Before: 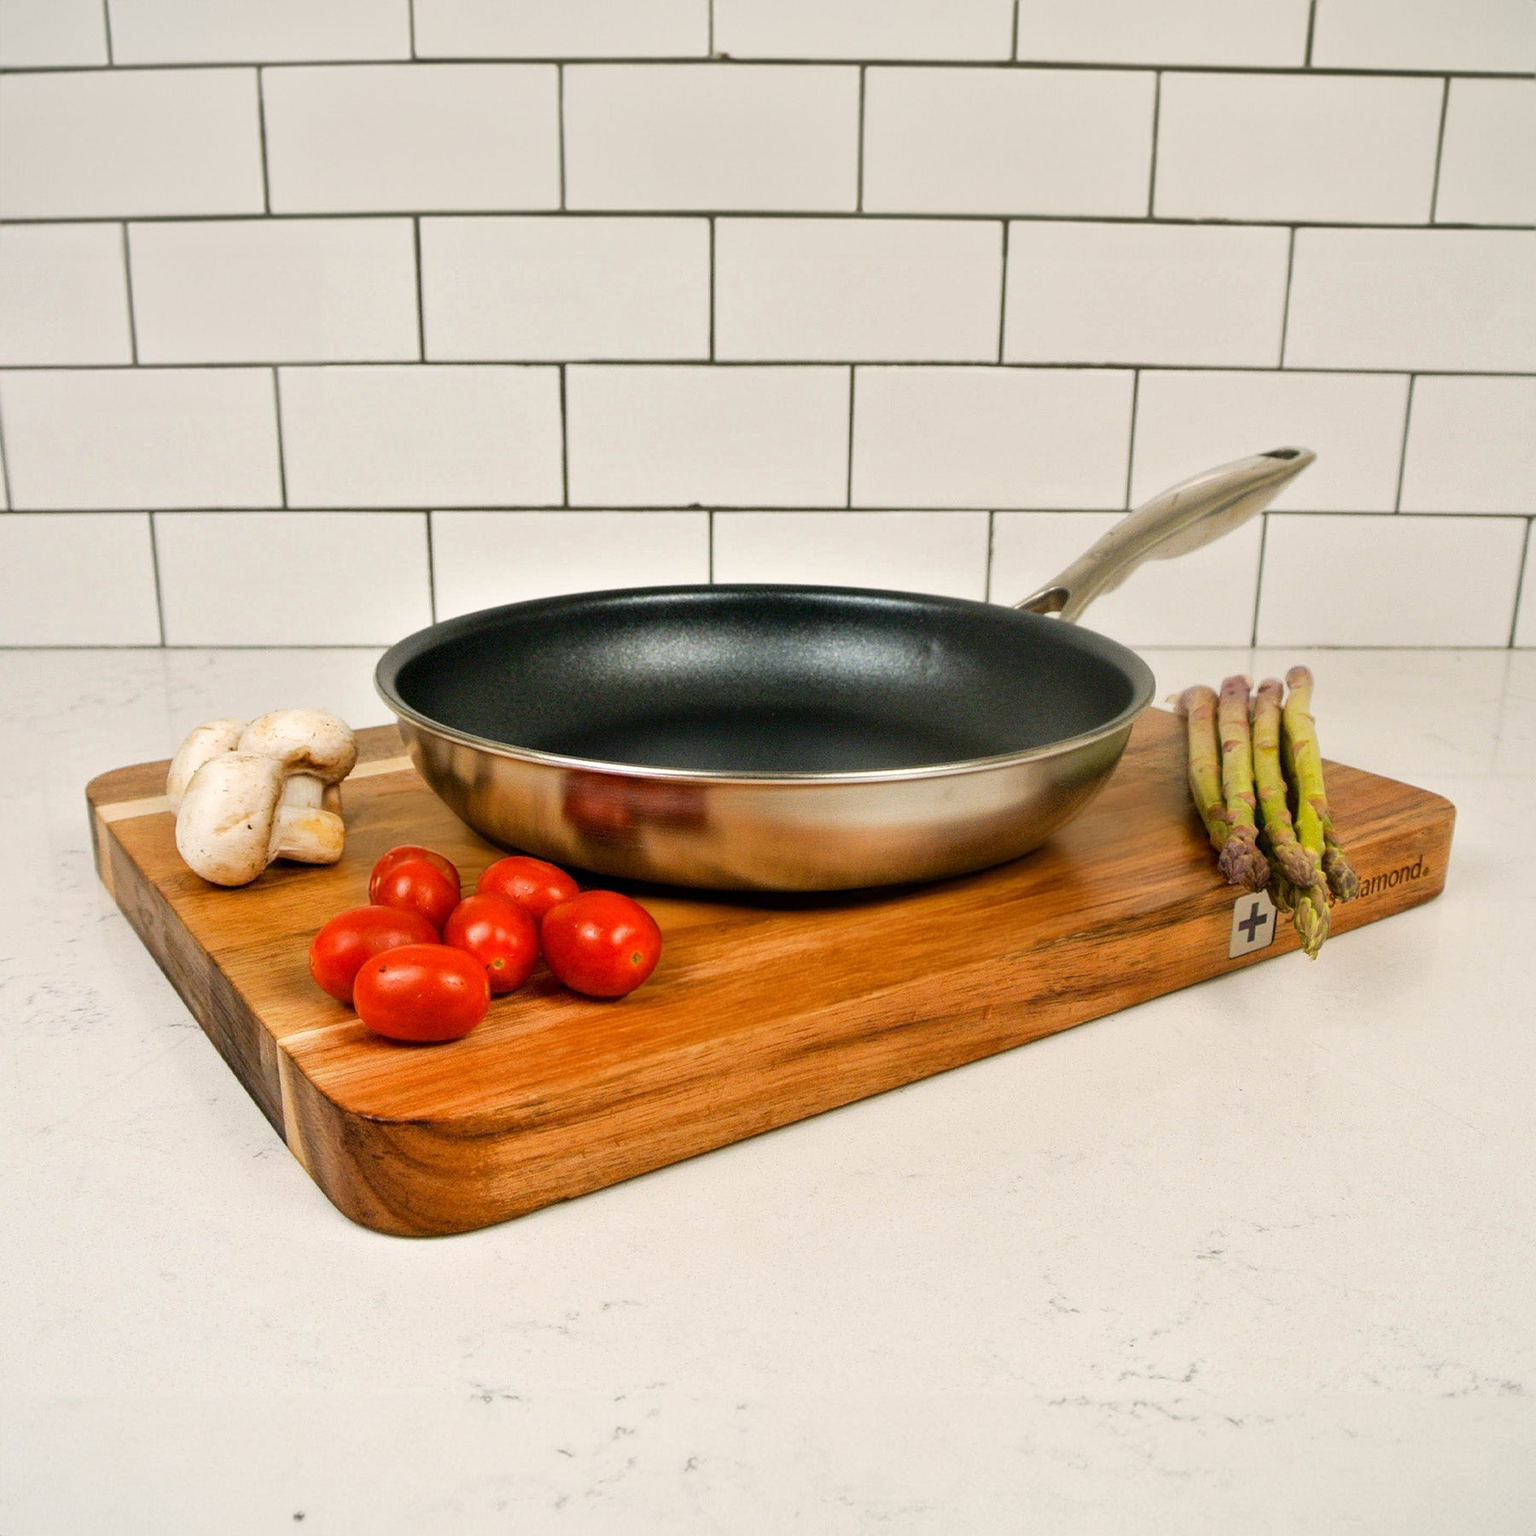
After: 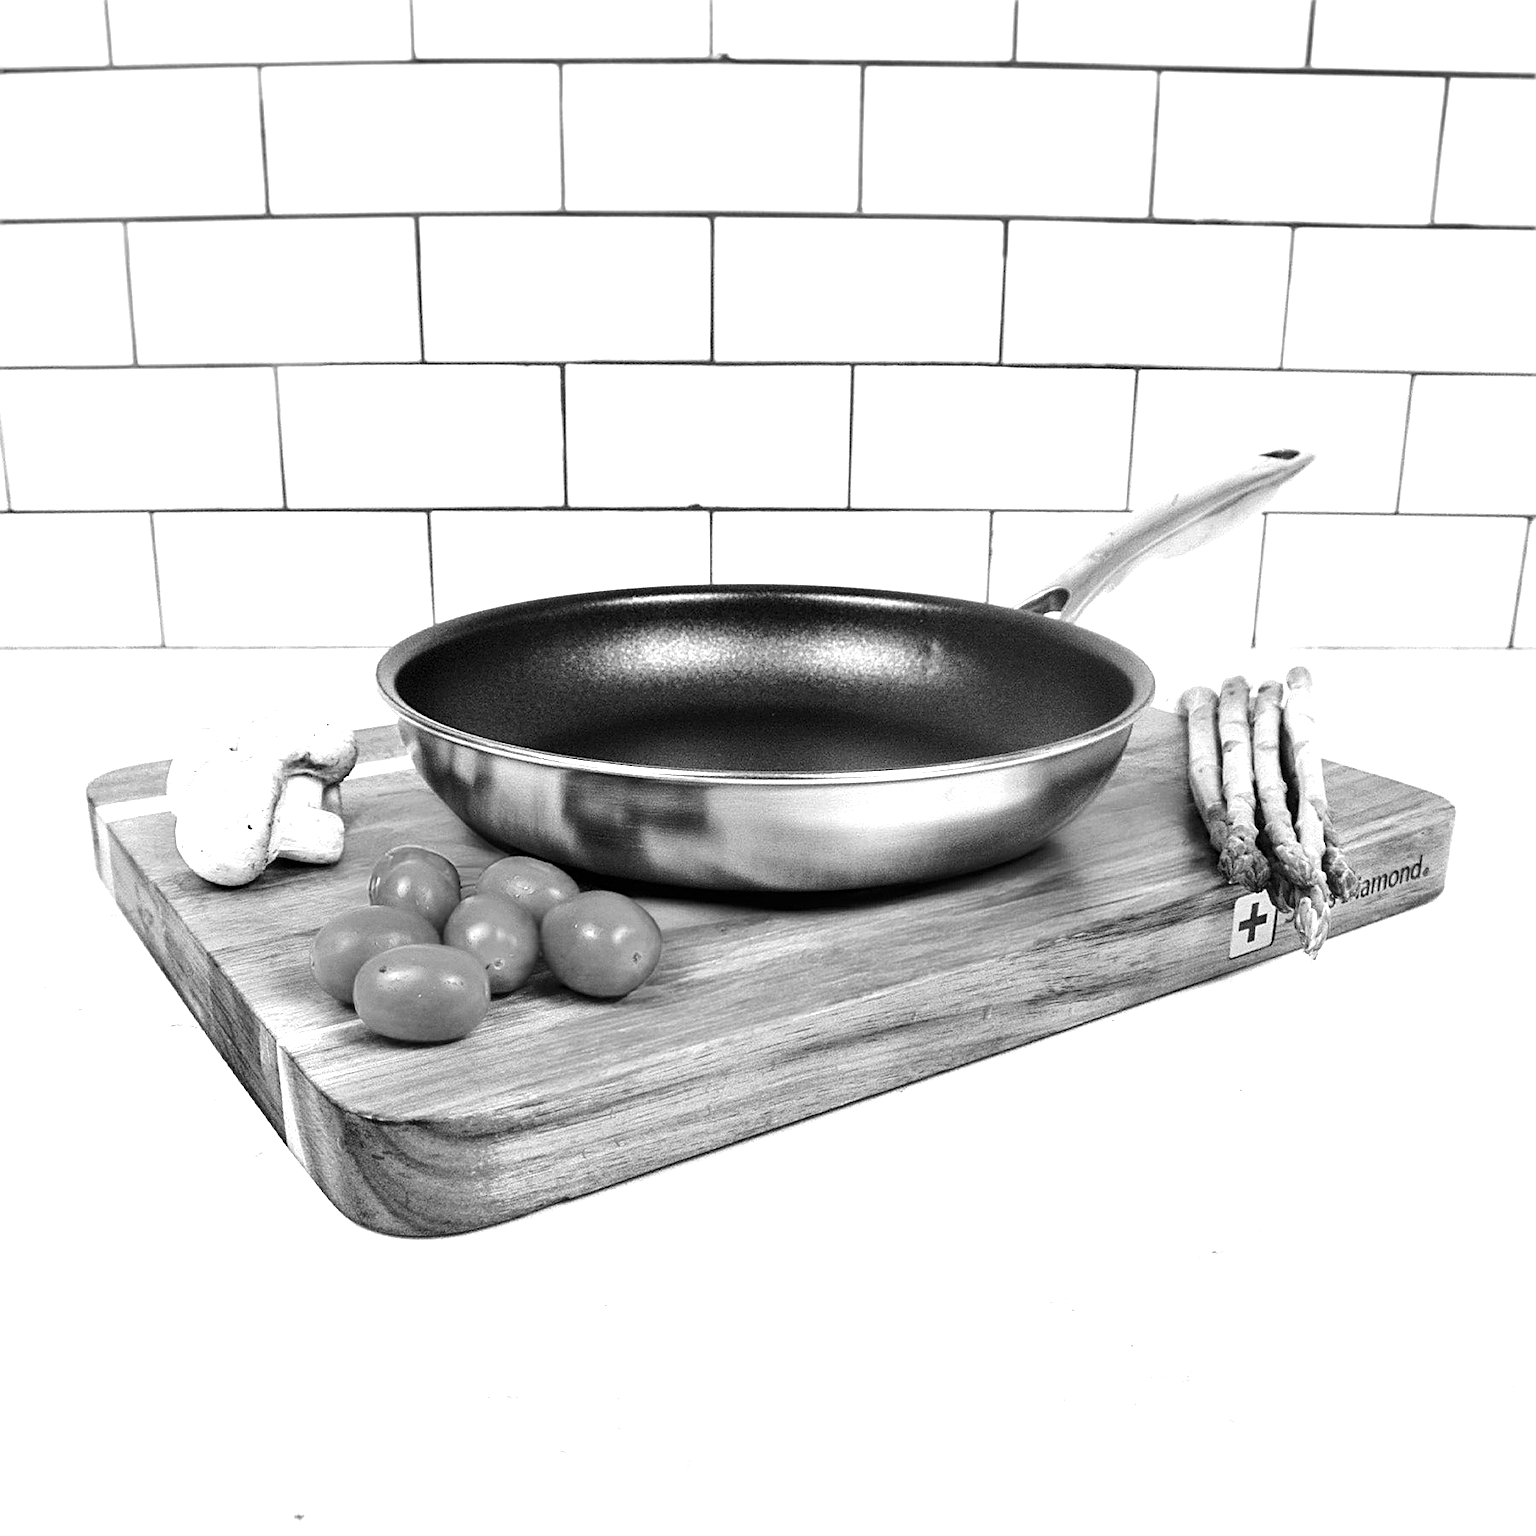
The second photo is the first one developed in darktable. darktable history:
sharpen: on, module defaults
exposure: black level correction 0, exposure 0.7 EV, compensate exposure bias true, compensate highlight preservation false
levels: levels [0, 0.492, 0.984]
monochrome: a -92.57, b 58.91
tone equalizer: -8 EV -0.75 EV, -7 EV -0.7 EV, -6 EV -0.6 EV, -5 EV -0.4 EV, -3 EV 0.4 EV, -2 EV 0.6 EV, -1 EV 0.7 EV, +0 EV 0.75 EV, edges refinement/feathering 500, mask exposure compensation -1.57 EV, preserve details no
